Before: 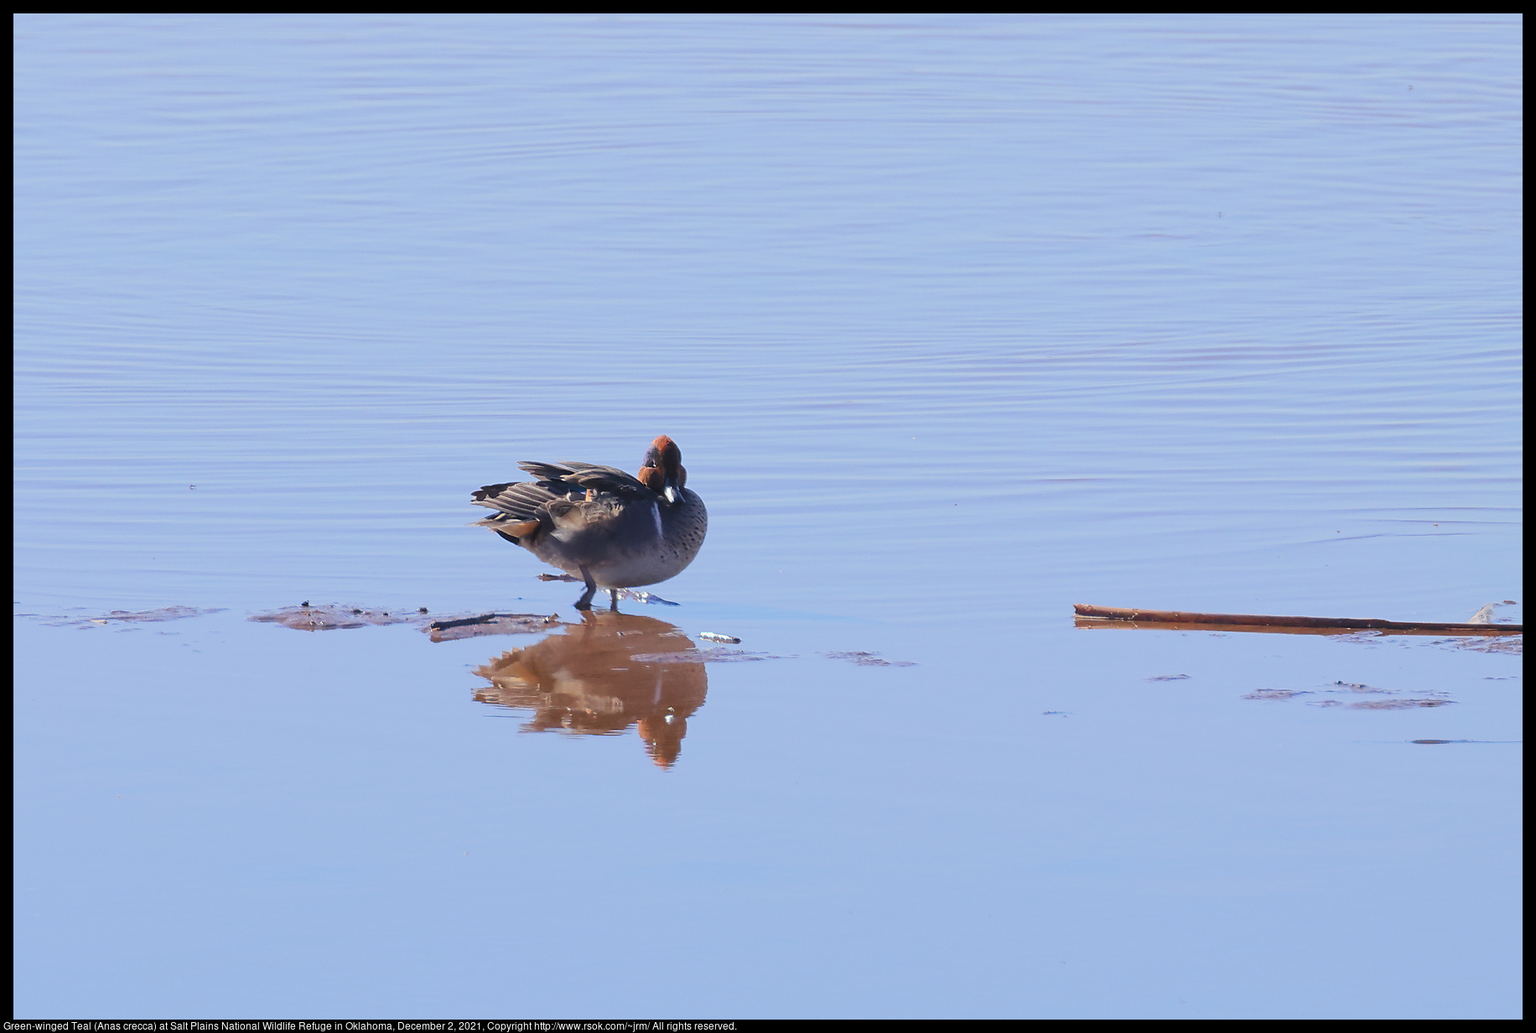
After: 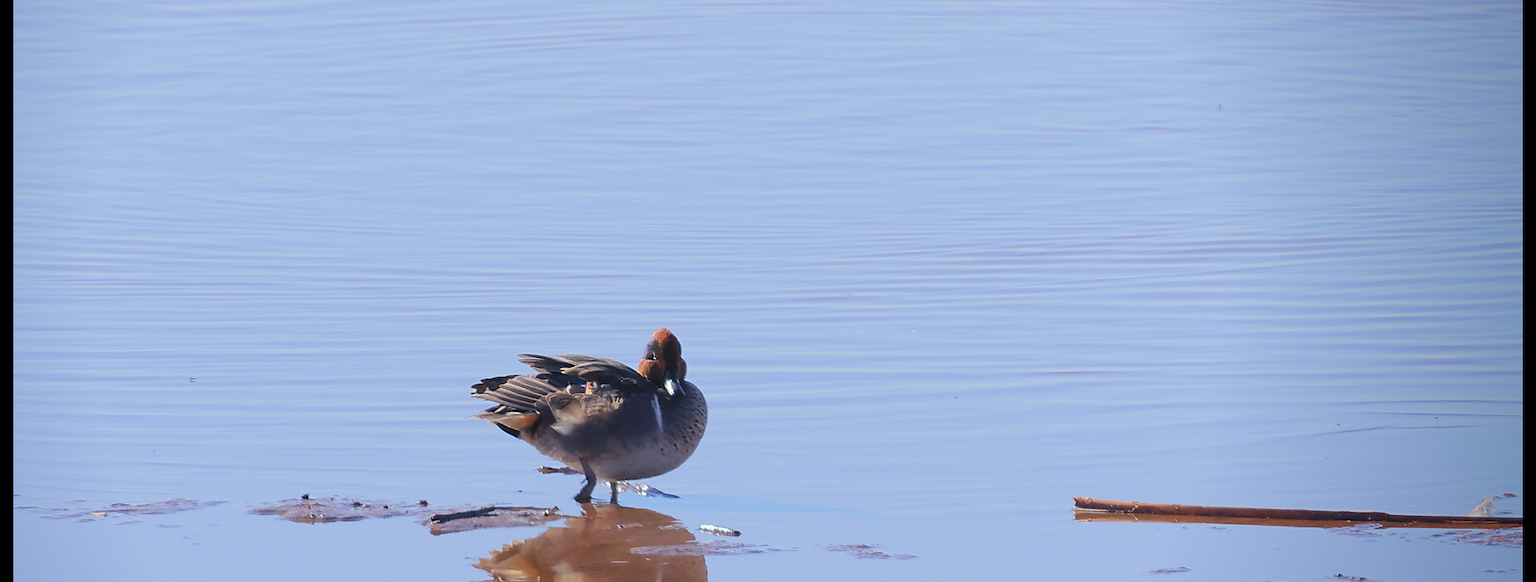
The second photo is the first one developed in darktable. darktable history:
crop and rotate: top 10.453%, bottom 33.06%
vignetting: fall-off start 73.86%, saturation 0.364, center (-0.15, 0.016)
